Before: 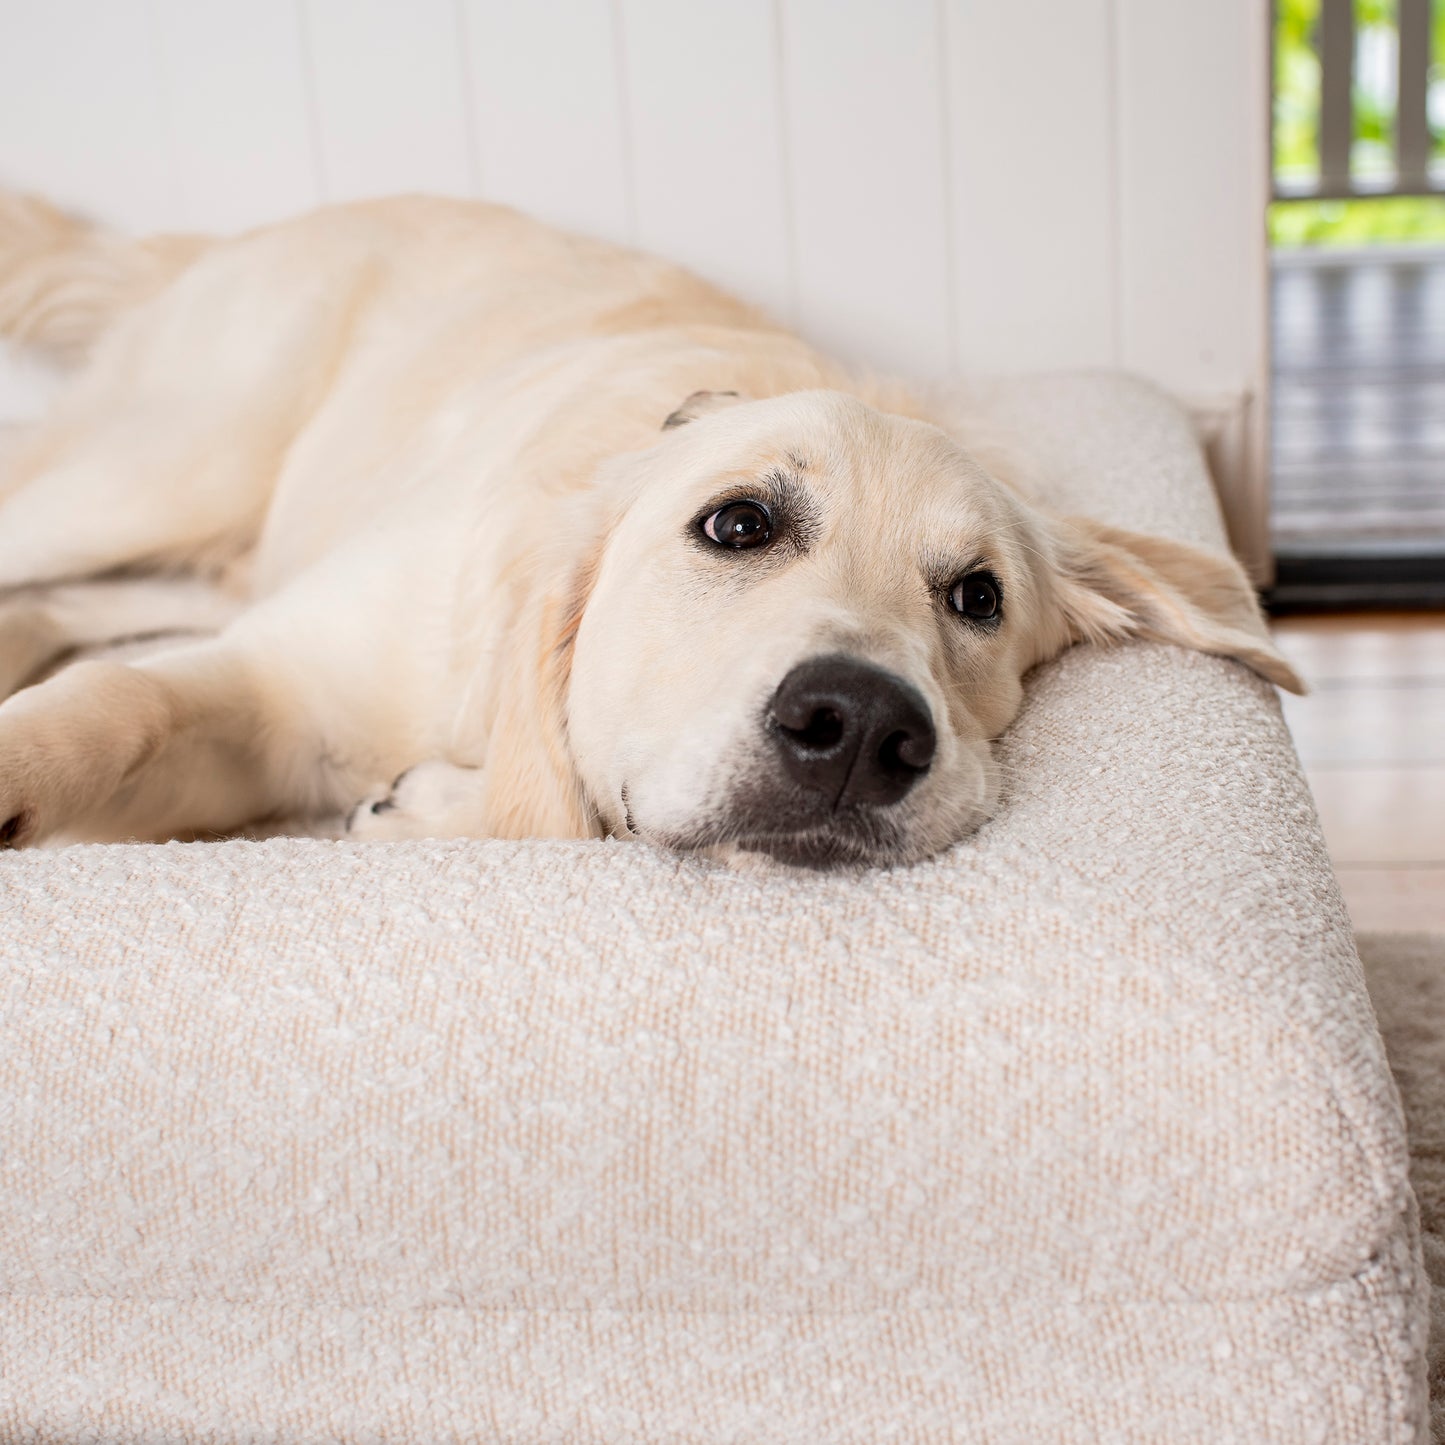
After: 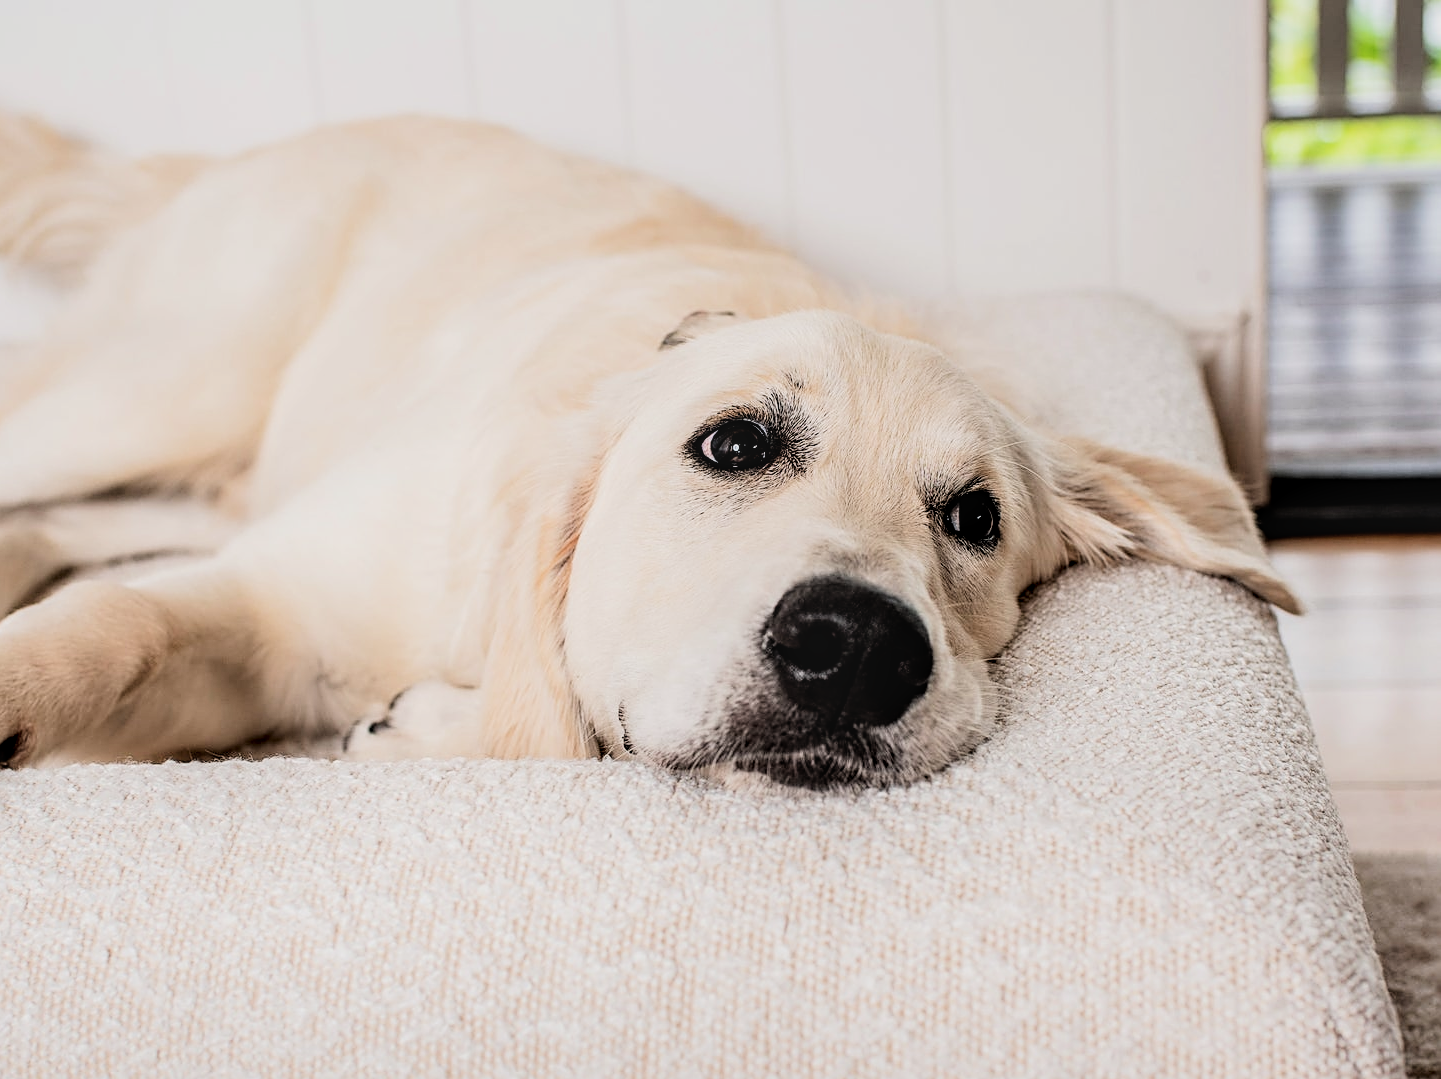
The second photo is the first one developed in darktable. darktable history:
filmic rgb: black relative exposure -5.15 EV, white relative exposure 3.96 EV, hardness 2.88, contrast 1.498
sharpen: on, module defaults
crop: left 0.222%, top 5.542%, bottom 19.745%
local contrast: on, module defaults
